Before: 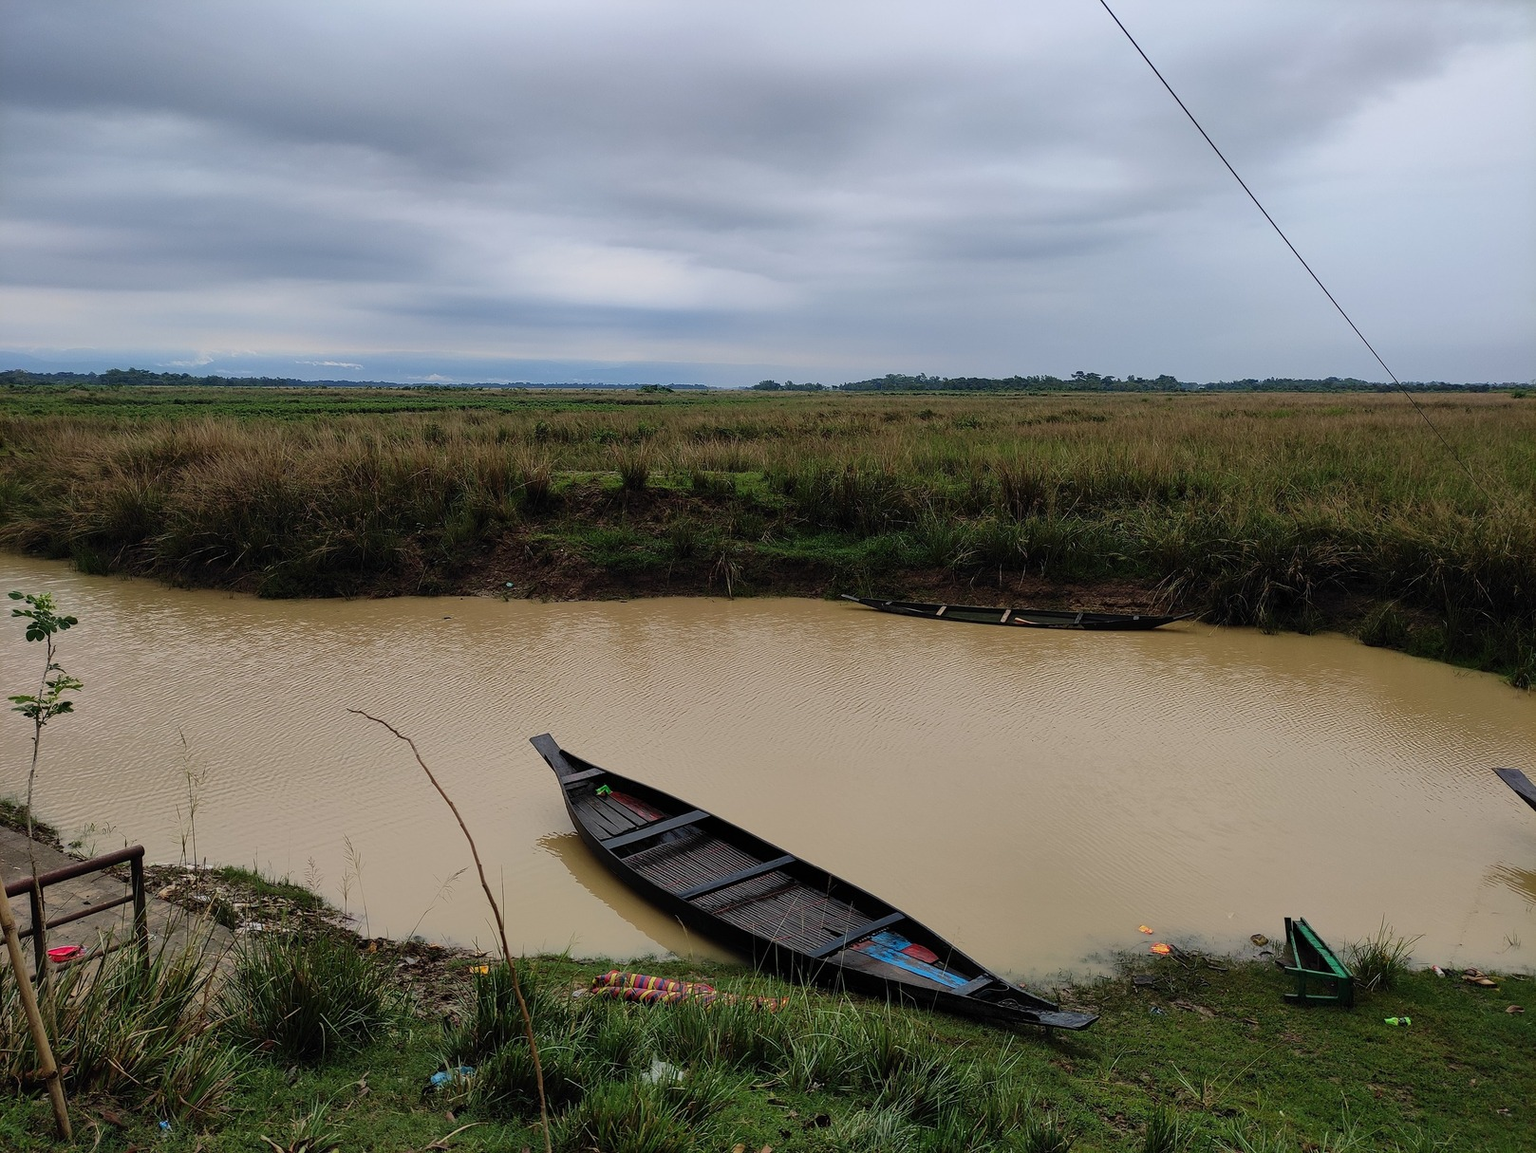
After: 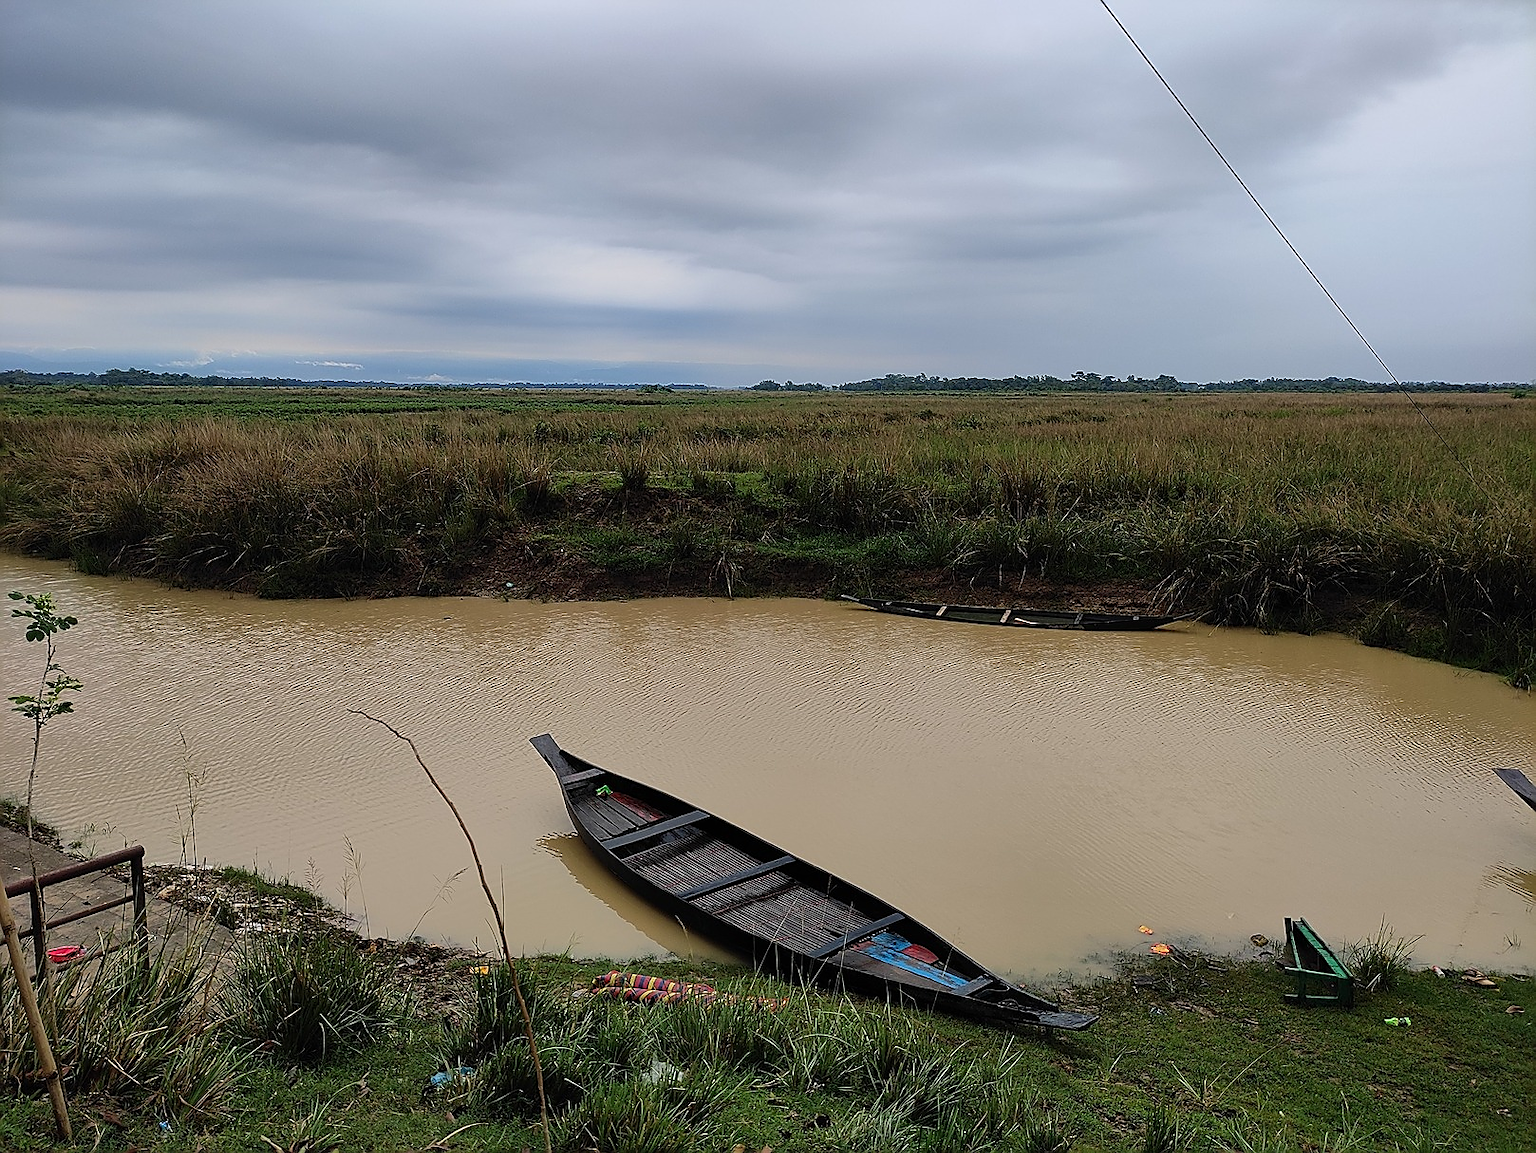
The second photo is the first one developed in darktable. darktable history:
sharpen: radius 1.348, amount 1.268, threshold 0.71
